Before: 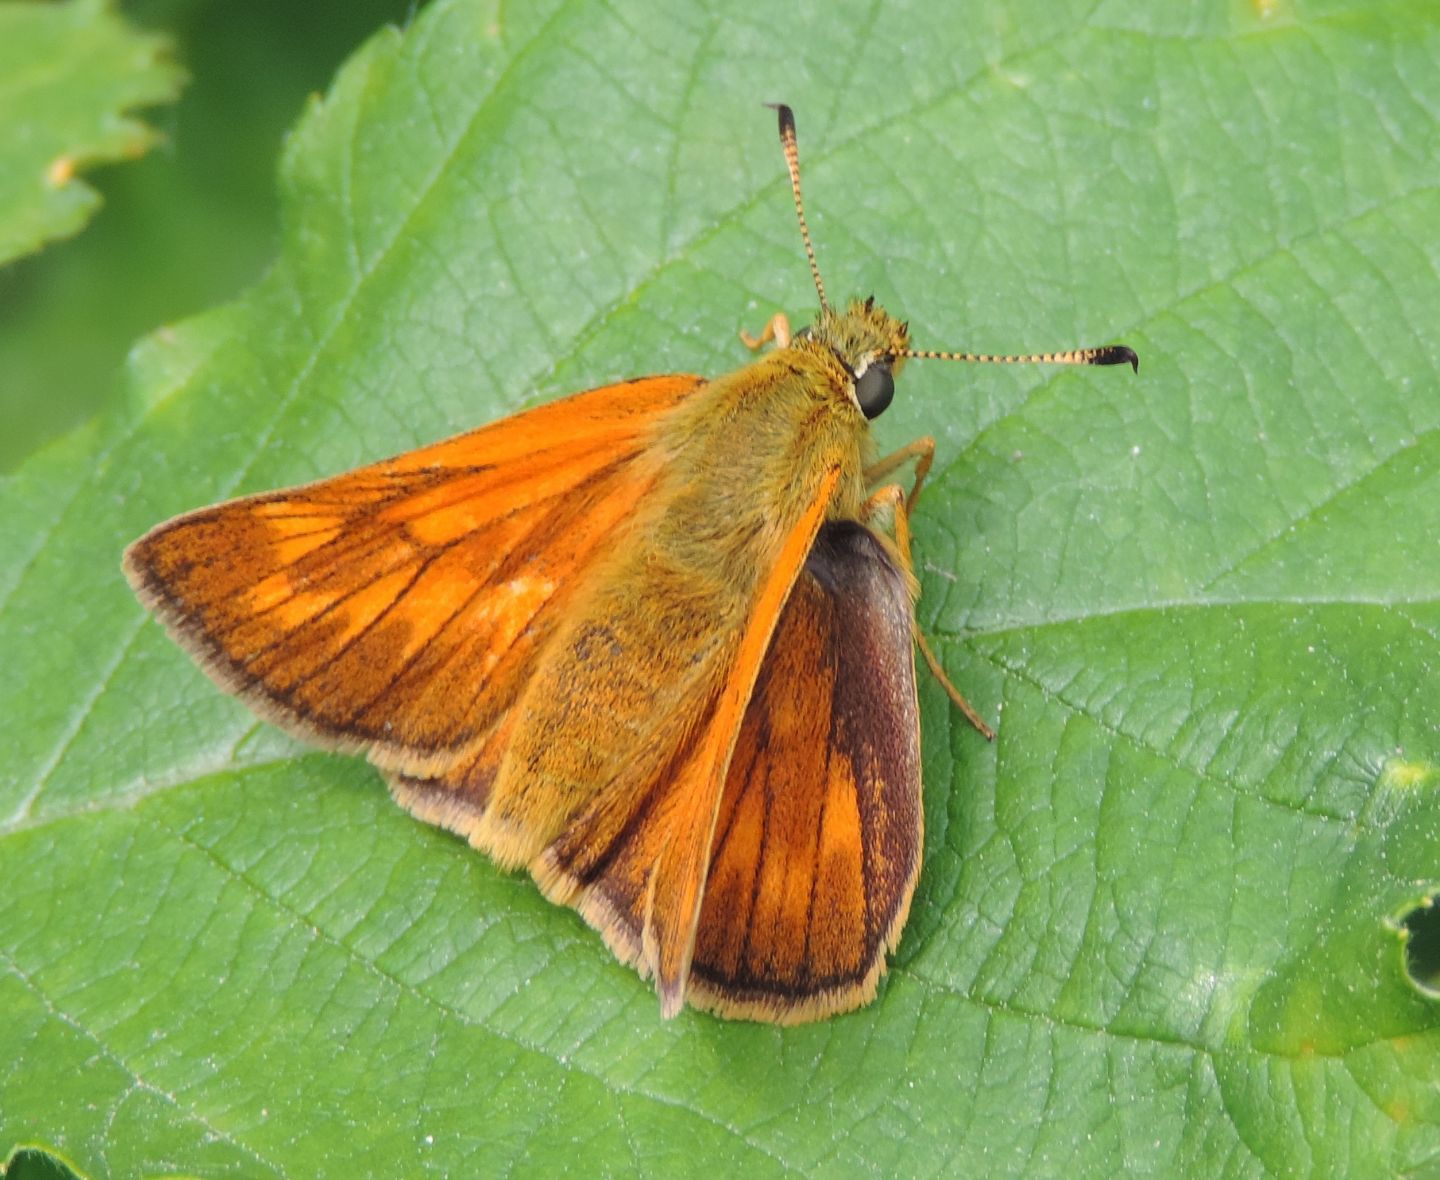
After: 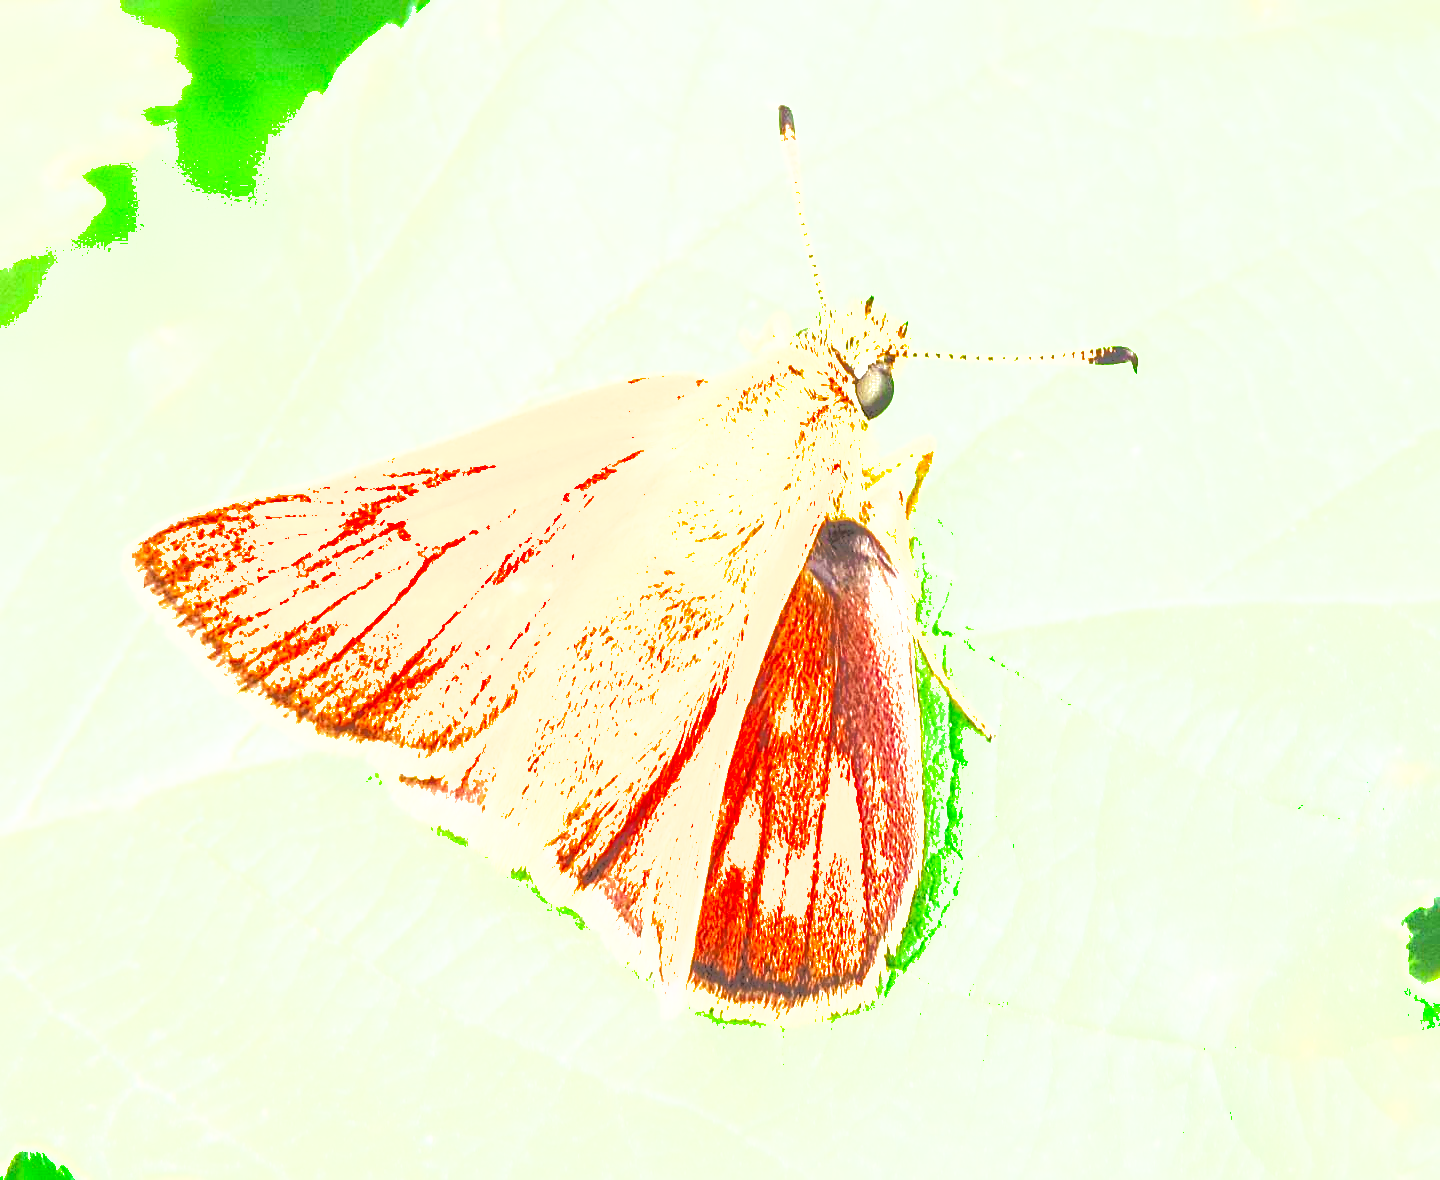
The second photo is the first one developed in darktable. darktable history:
contrast brightness saturation: saturation -0.057
local contrast: highlights 62%, detail 143%, midtone range 0.431
exposure: black level correction 0.001, exposure 2.572 EV, compensate highlight preservation false
sharpen: on, module defaults
shadows and highlights: highlights color adjustment 72.4%
tone equalizer: -7 EV 0.146 EV, -6 EV 0.56 EV, -5 EV 1.13 EV, -4 EV 1.36 EV, -3 EV 1.18 EV, -2 EV 0.6 EV, -1 EV 0.15 EV, edges refinement/feathering 500, mask exposure compensation -1.57 EV, preserve details no
